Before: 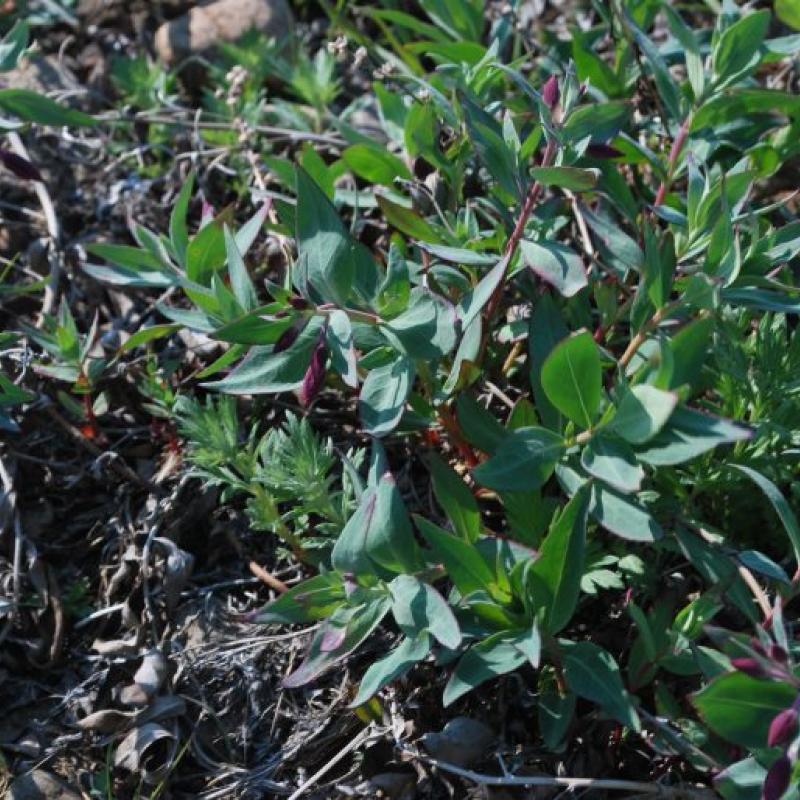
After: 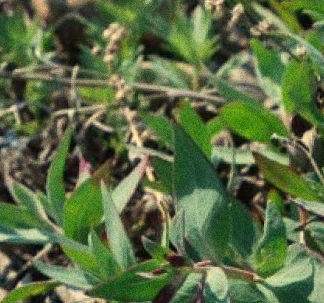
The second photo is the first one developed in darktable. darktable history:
white balance: red 1.08, blue 0.791
grain: coarseness 11.82 ISO, strength 36.67%, mid-tones bias 74.17%
crop: left 15.452%, top 5.459%, right 43.956%, bottom 56.62%
